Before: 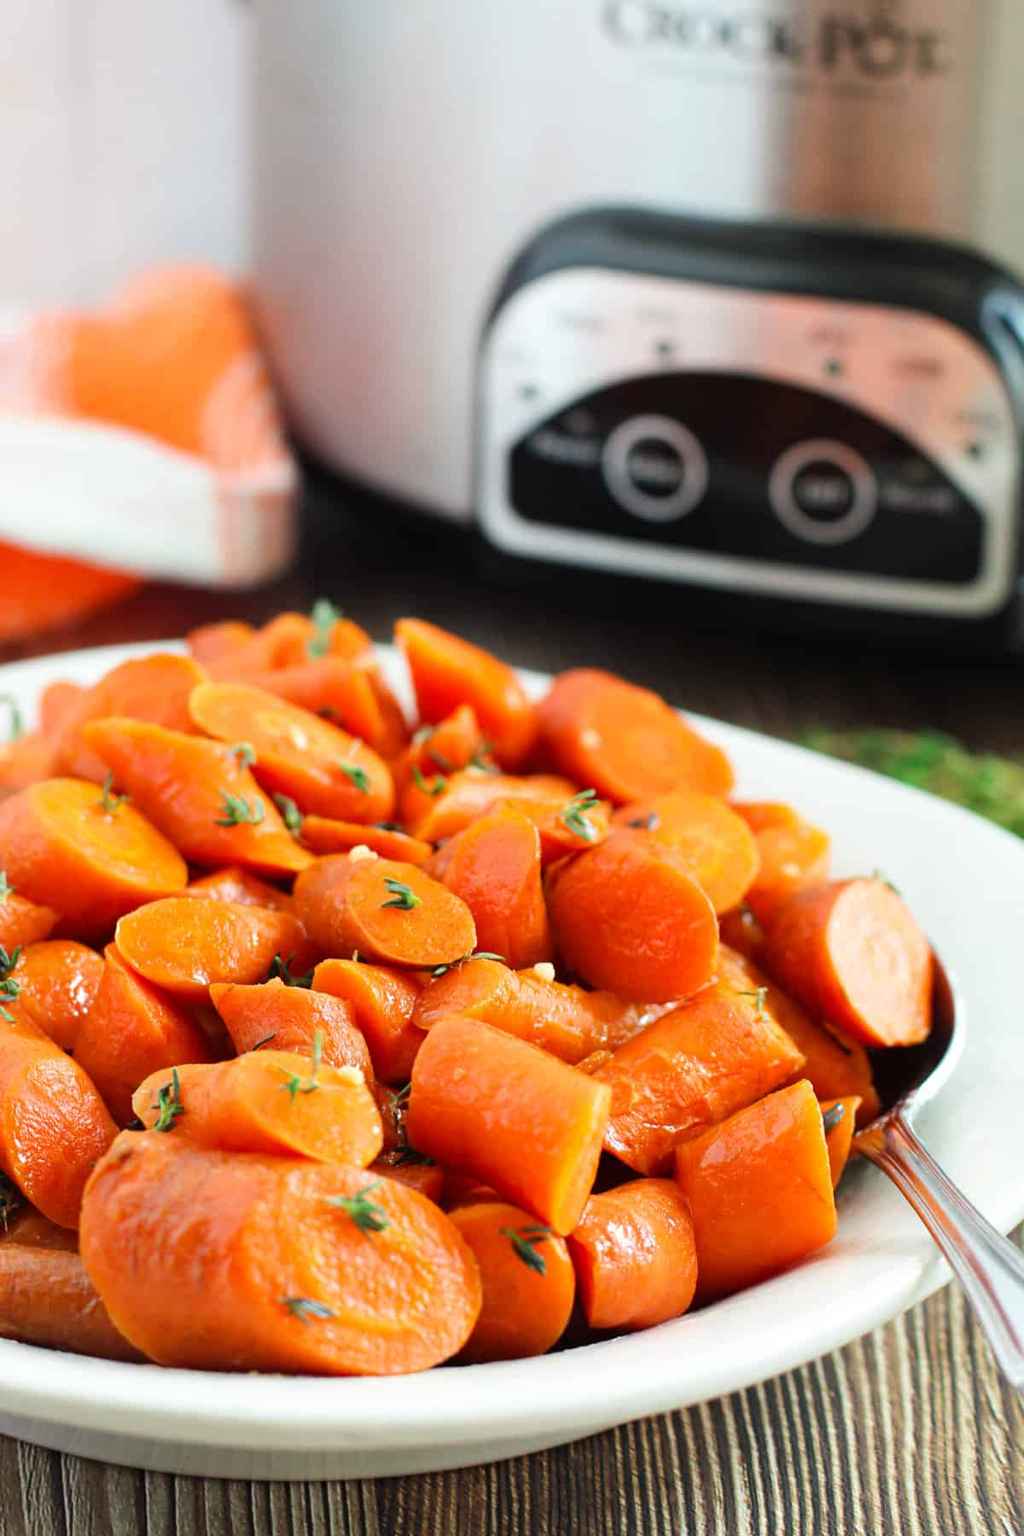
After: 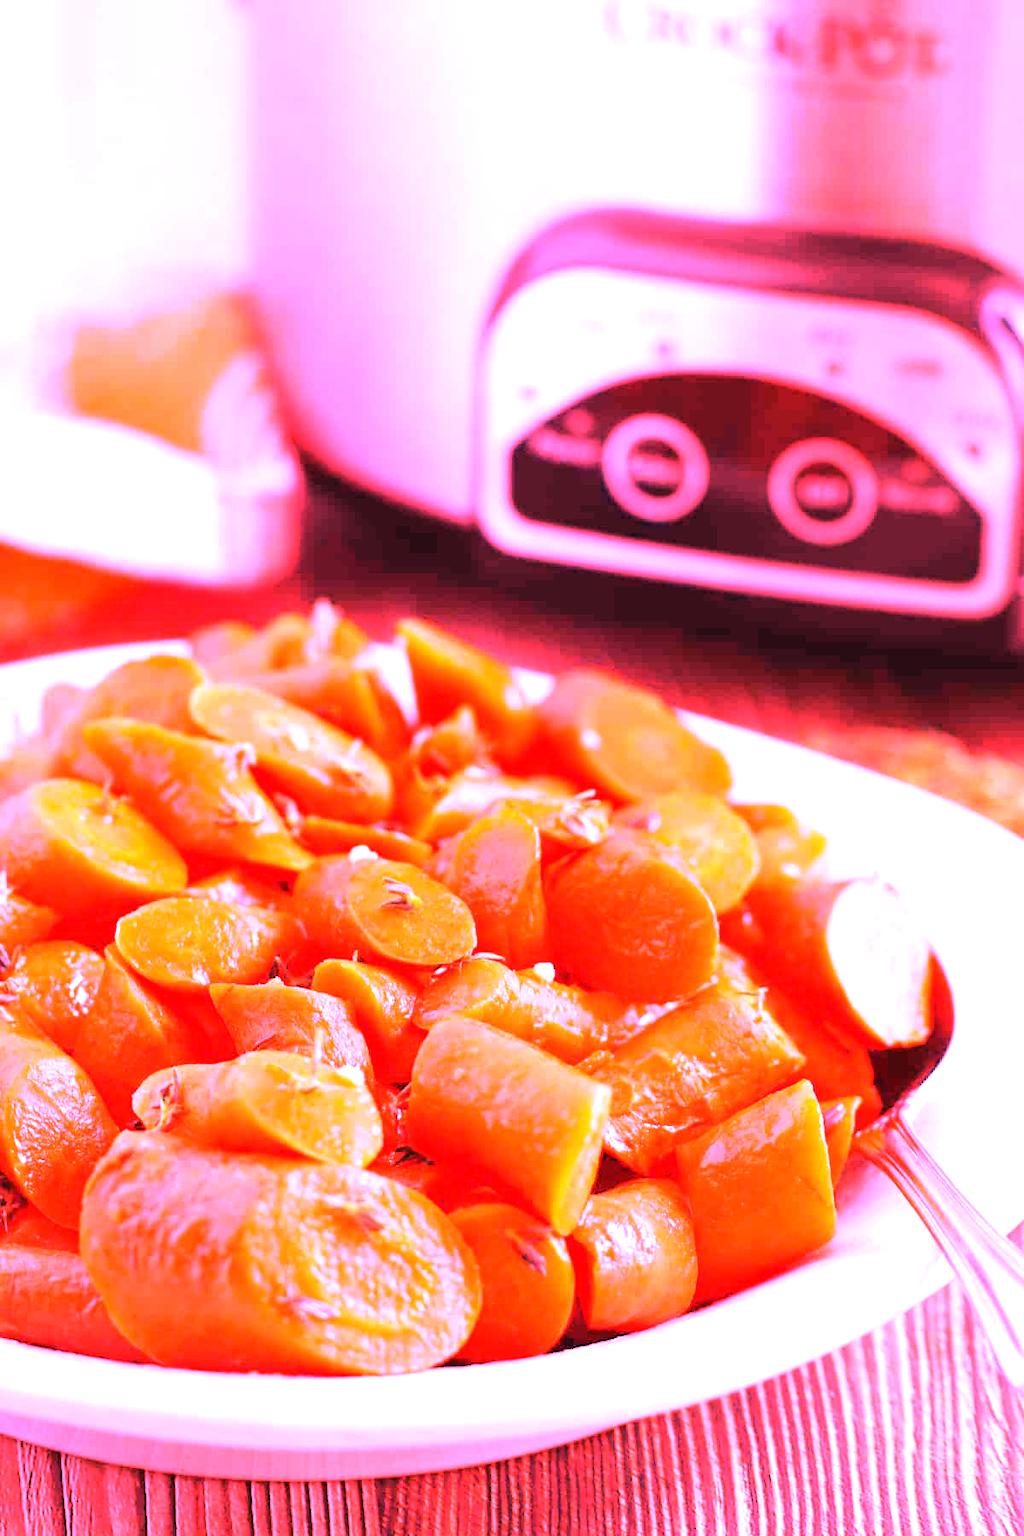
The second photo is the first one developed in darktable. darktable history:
white balance: red 4.26, blue 1.802
exposure: black level correction 0, exposure 0.5 EV, compensate exposure bias true, compensate highlight preservation false
